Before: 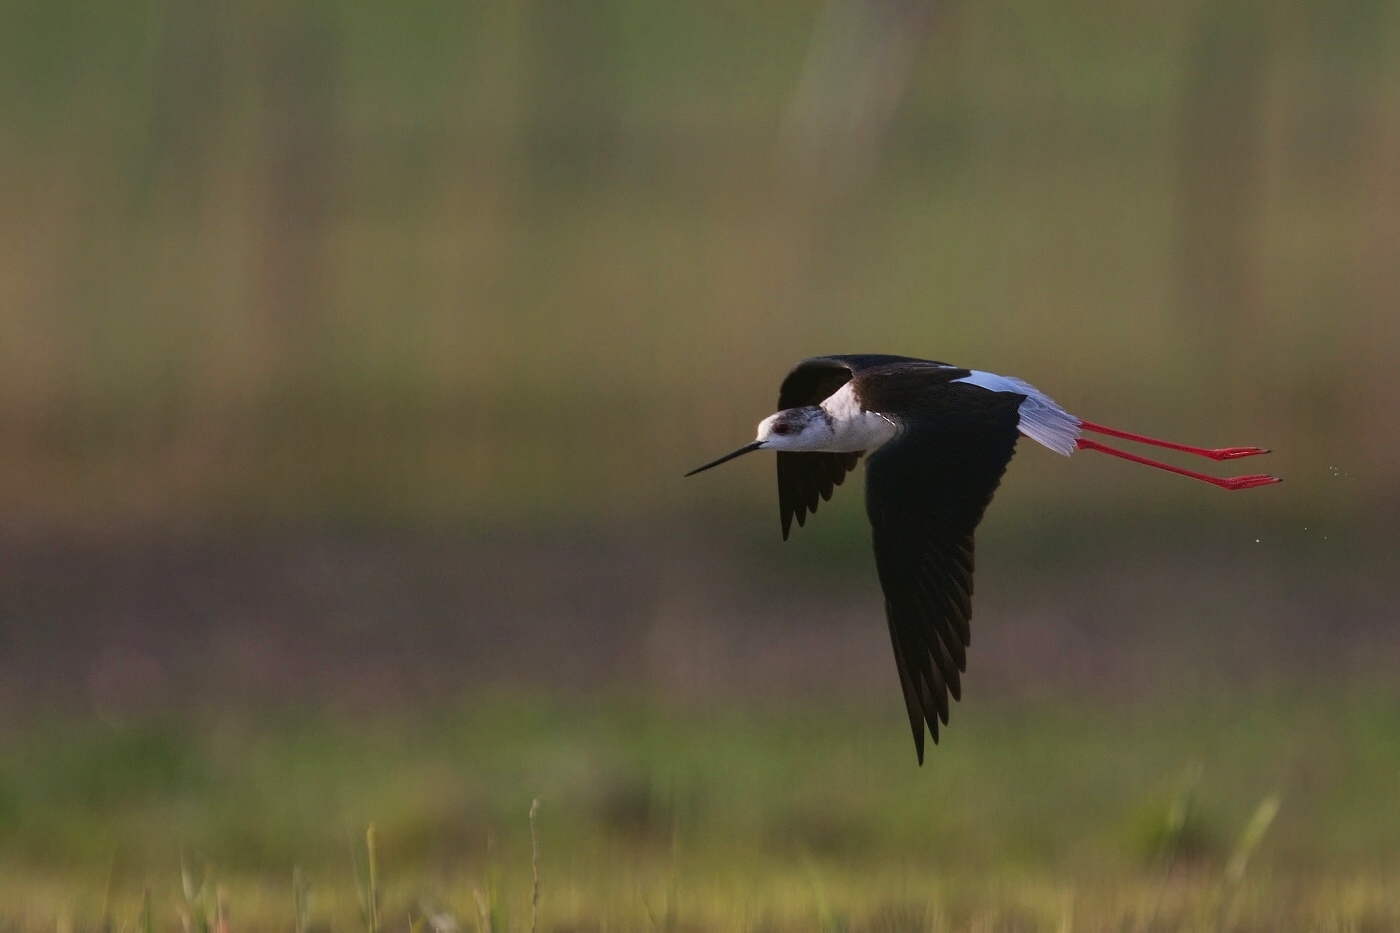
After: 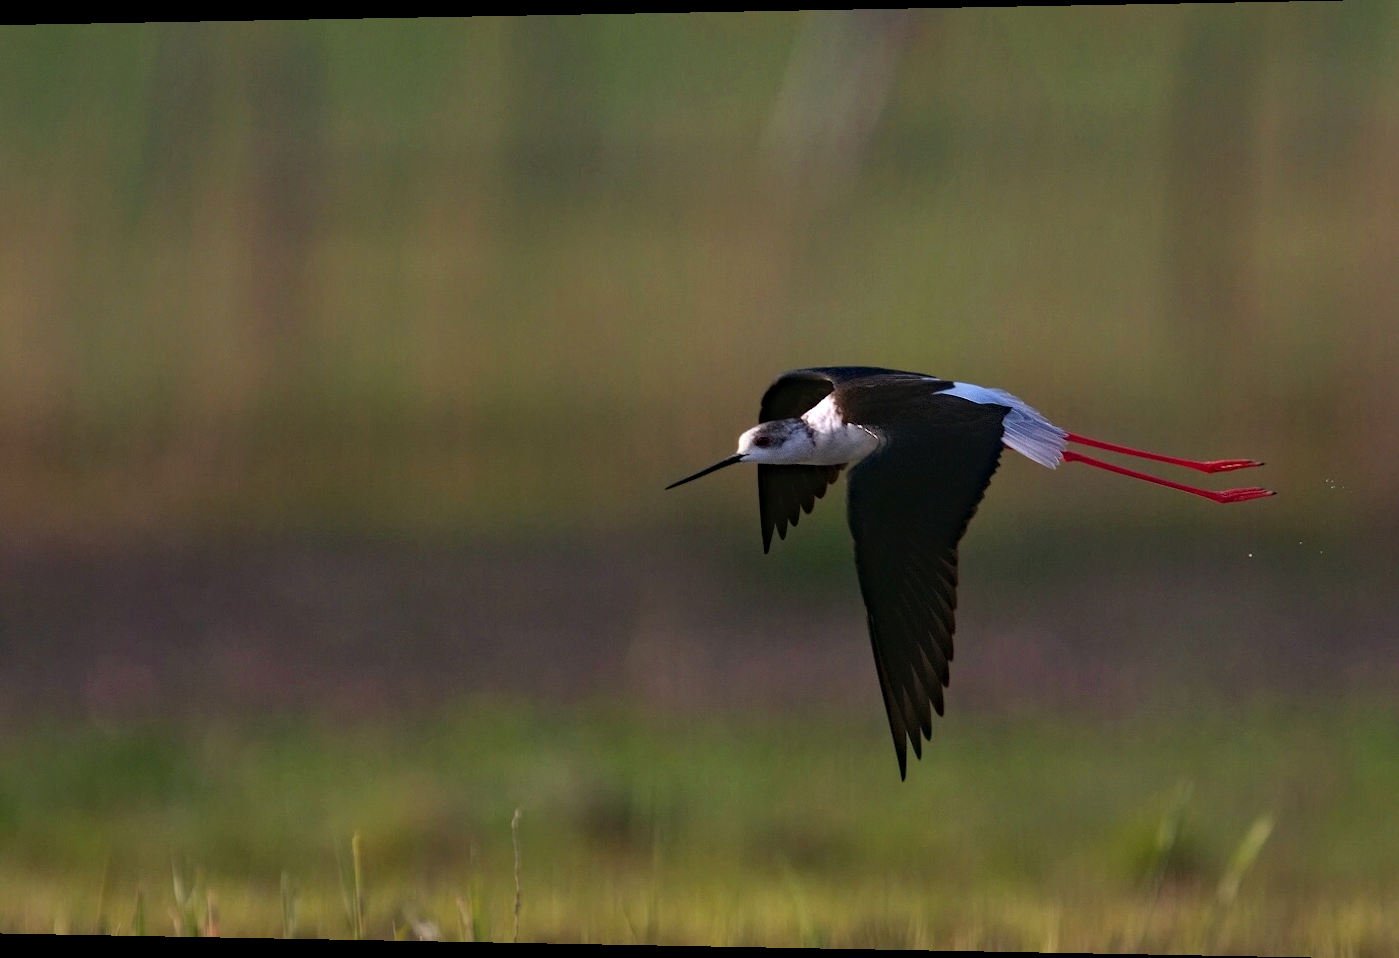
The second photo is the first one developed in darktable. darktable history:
haze removal: strength 0.29, distance 0.25, compatibility mode true, adaptive false
rotate and perspective: lens shift (horizontal) -0.055, automatic cropping off
